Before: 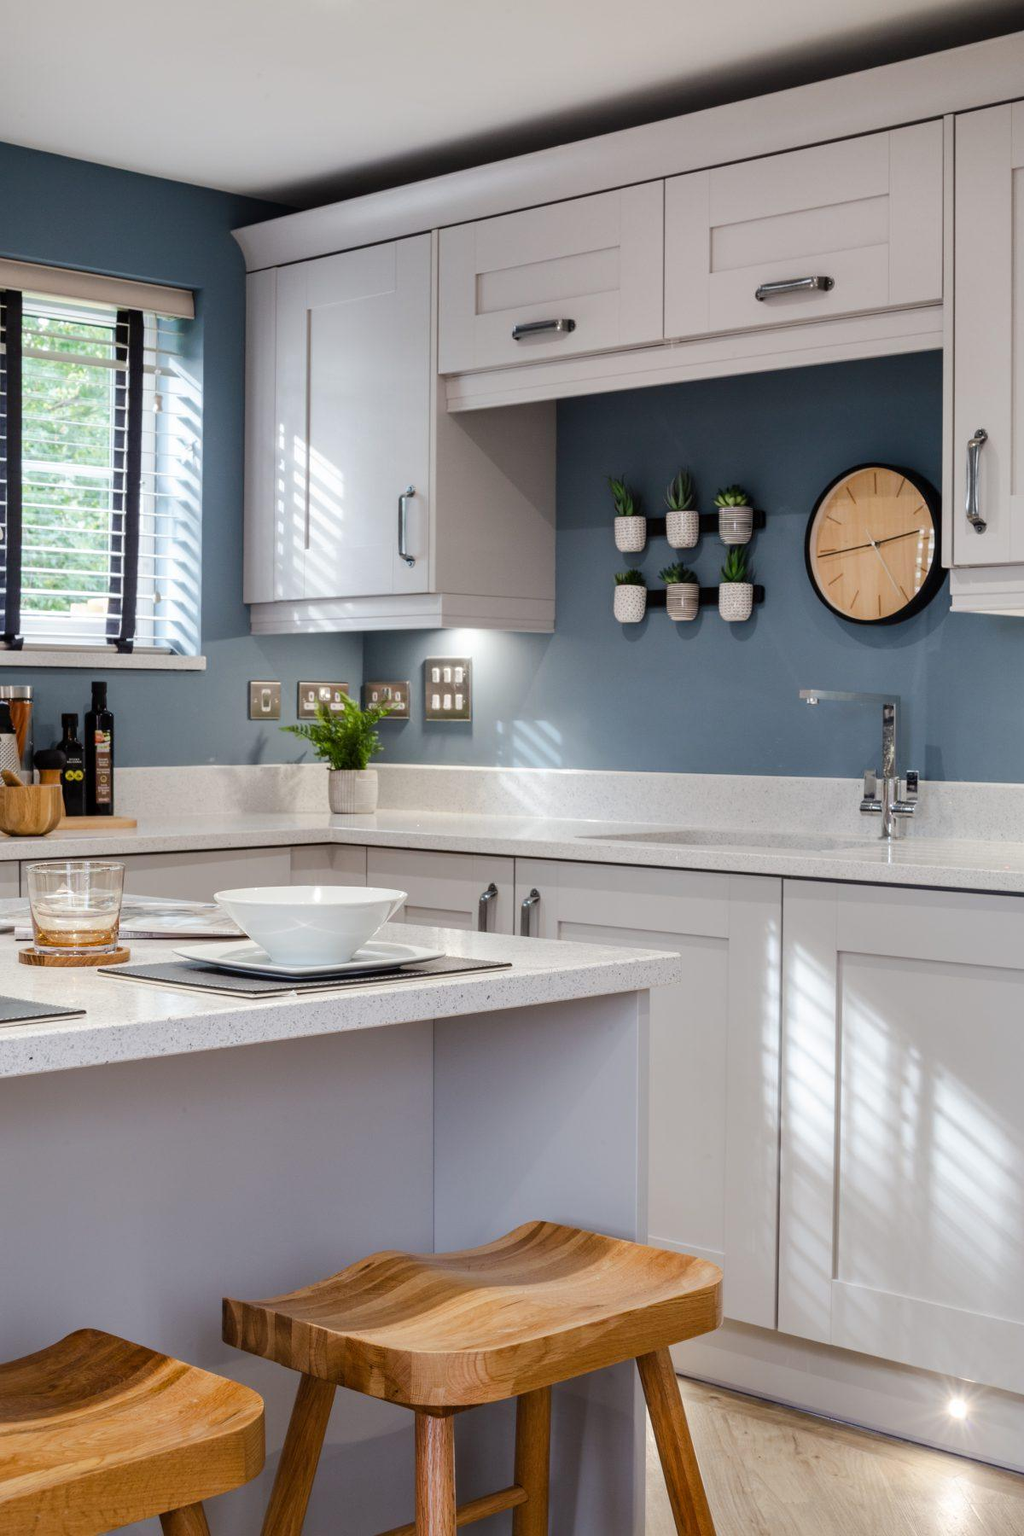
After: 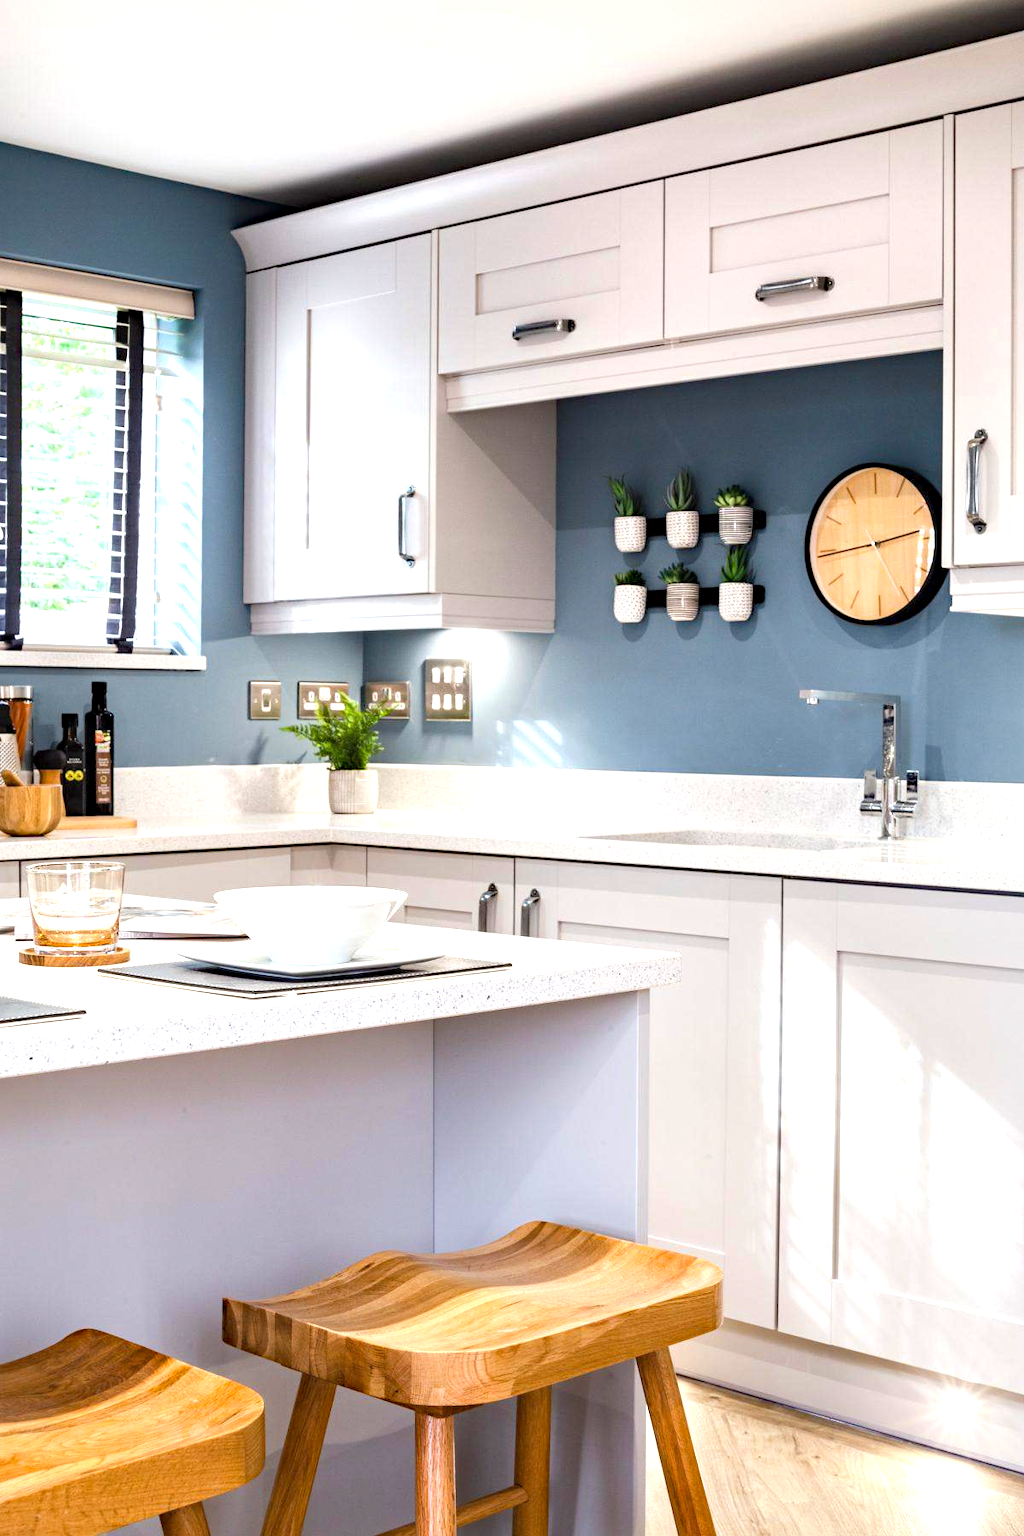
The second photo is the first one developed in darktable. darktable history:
haze removal: compatibility mode true, adaptive false
exposure: exposure 1.2 EV, compensate highlight preservation false
tone equalizer: -7 EV 0.13 EV, smoothing diameter 25%, edges refinement/feathering 10, preserve details guided filter
